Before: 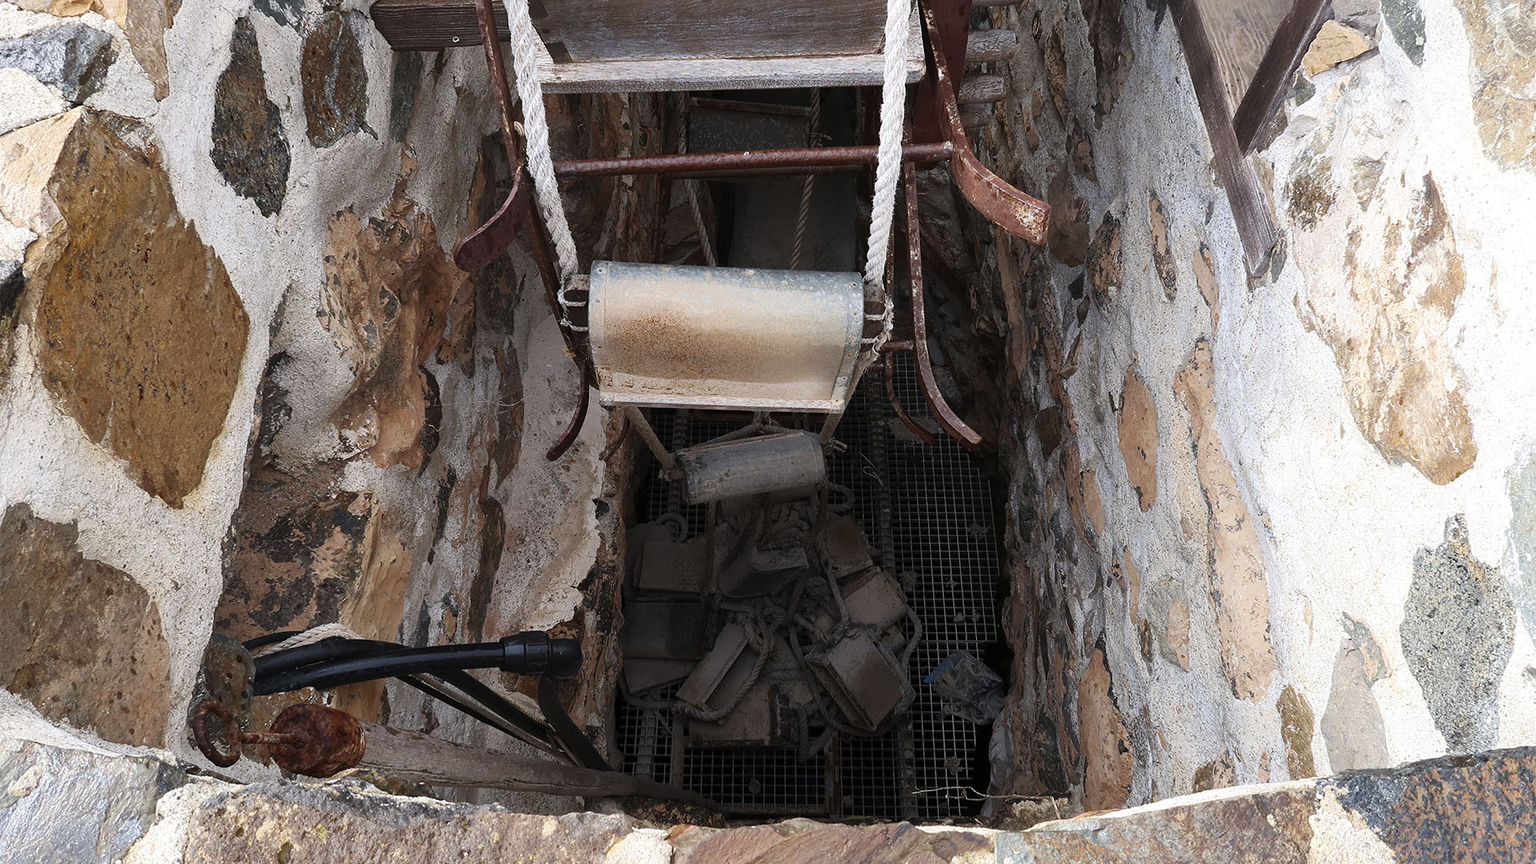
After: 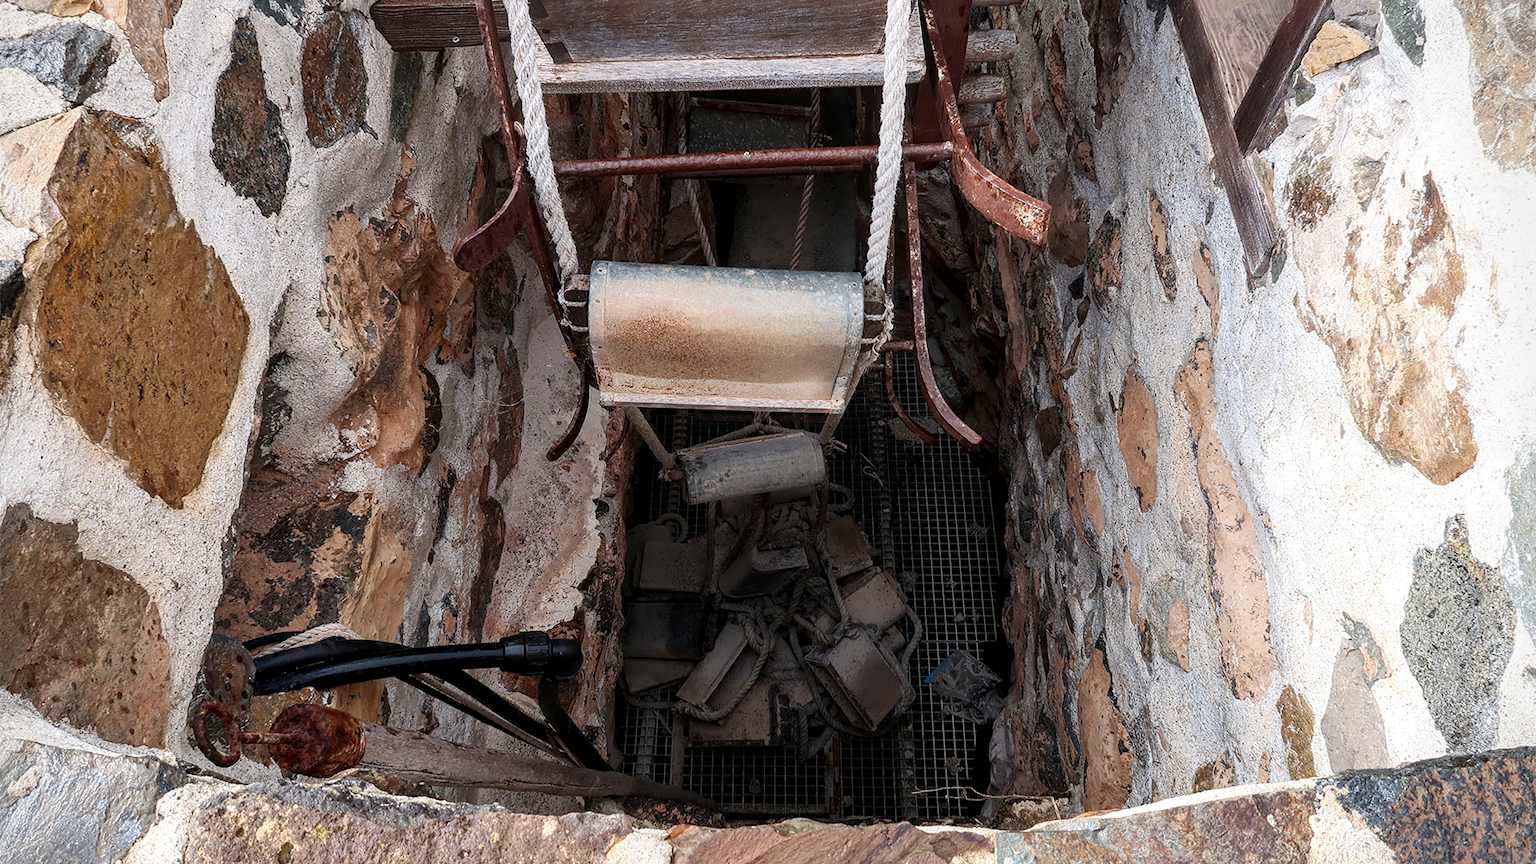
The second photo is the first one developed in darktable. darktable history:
local contrast: detail 130%
vignetting: fall-off start 91.19%
